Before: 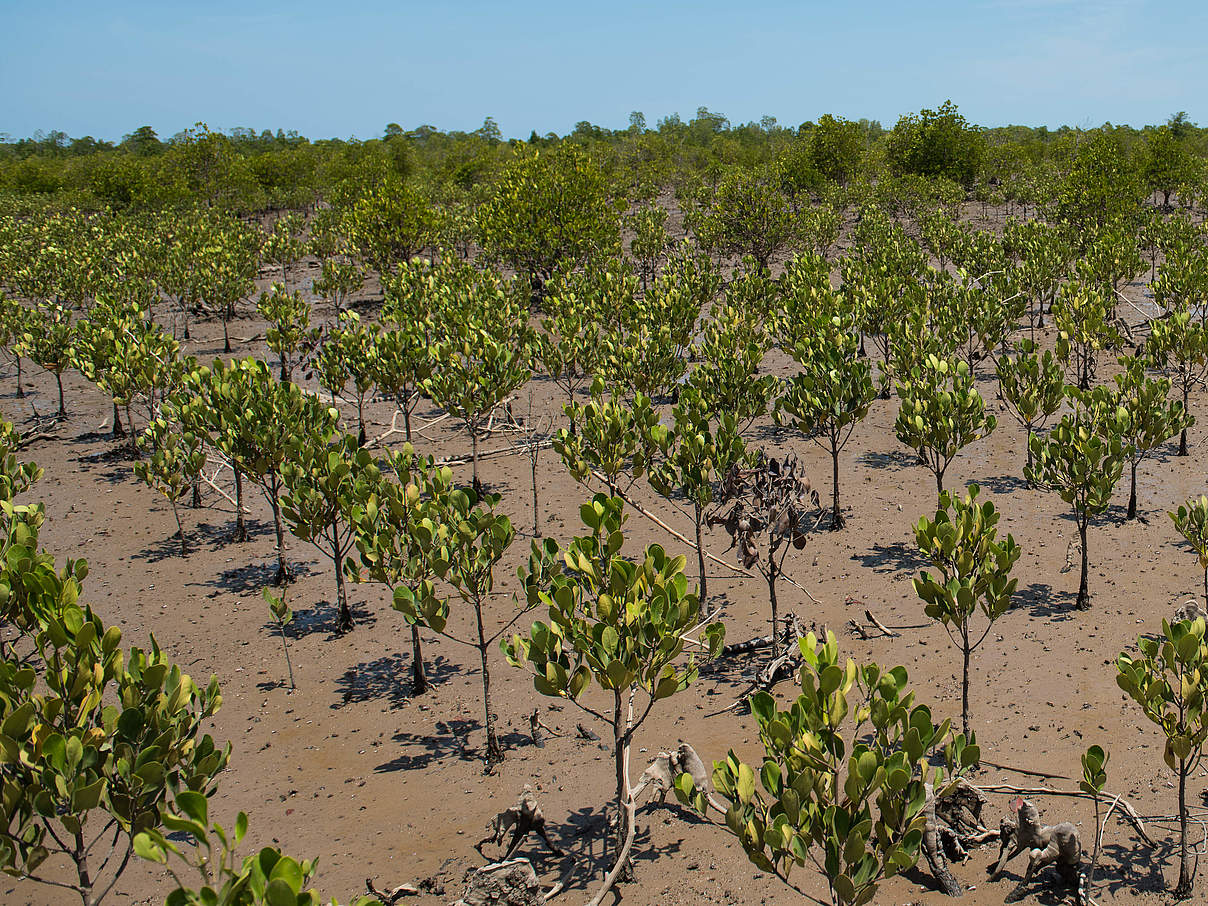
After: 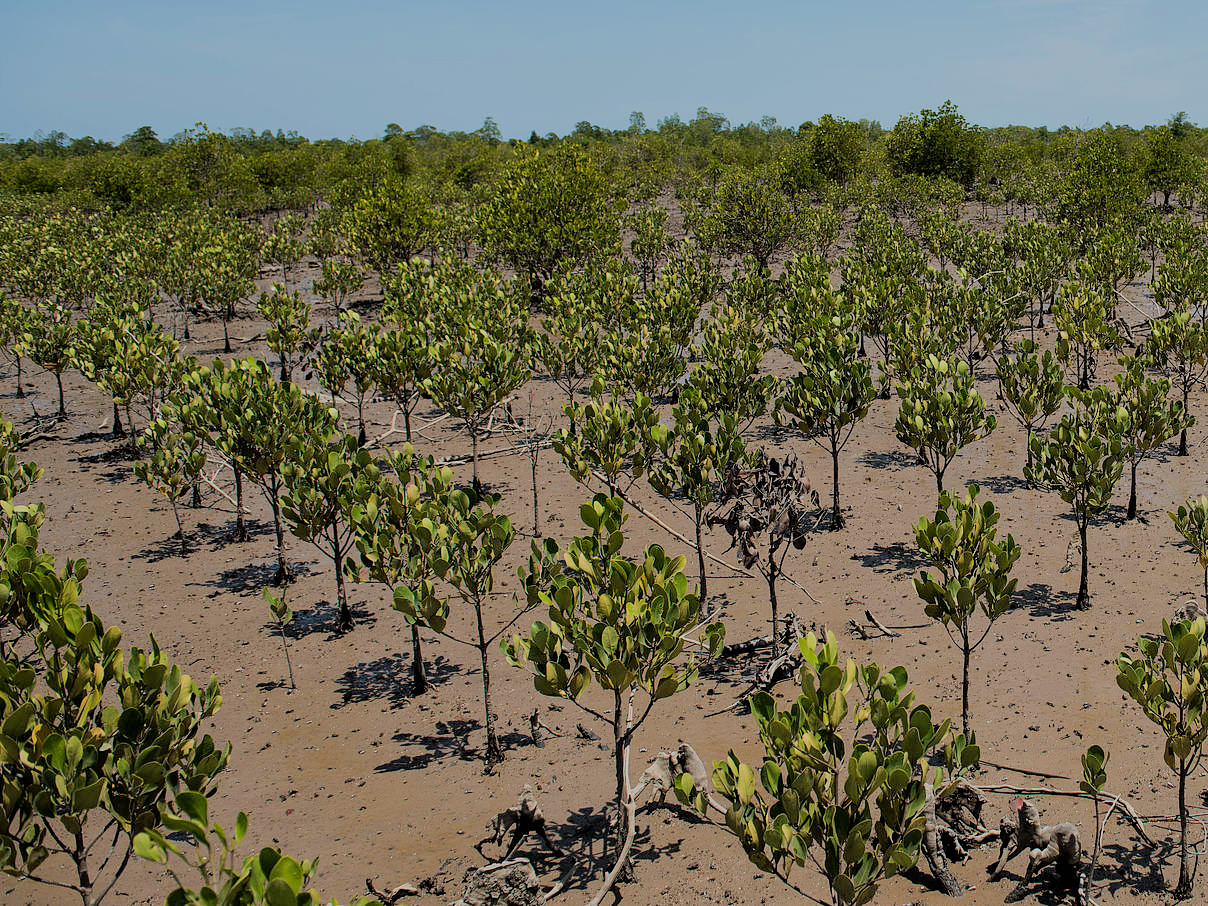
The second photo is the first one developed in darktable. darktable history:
filmic rgb: black relative exposure -7.23 EV, white relative exposure 5.35 EV, threshold 2.94 EV, hardness 3.02, enable highlight reconstruction true
